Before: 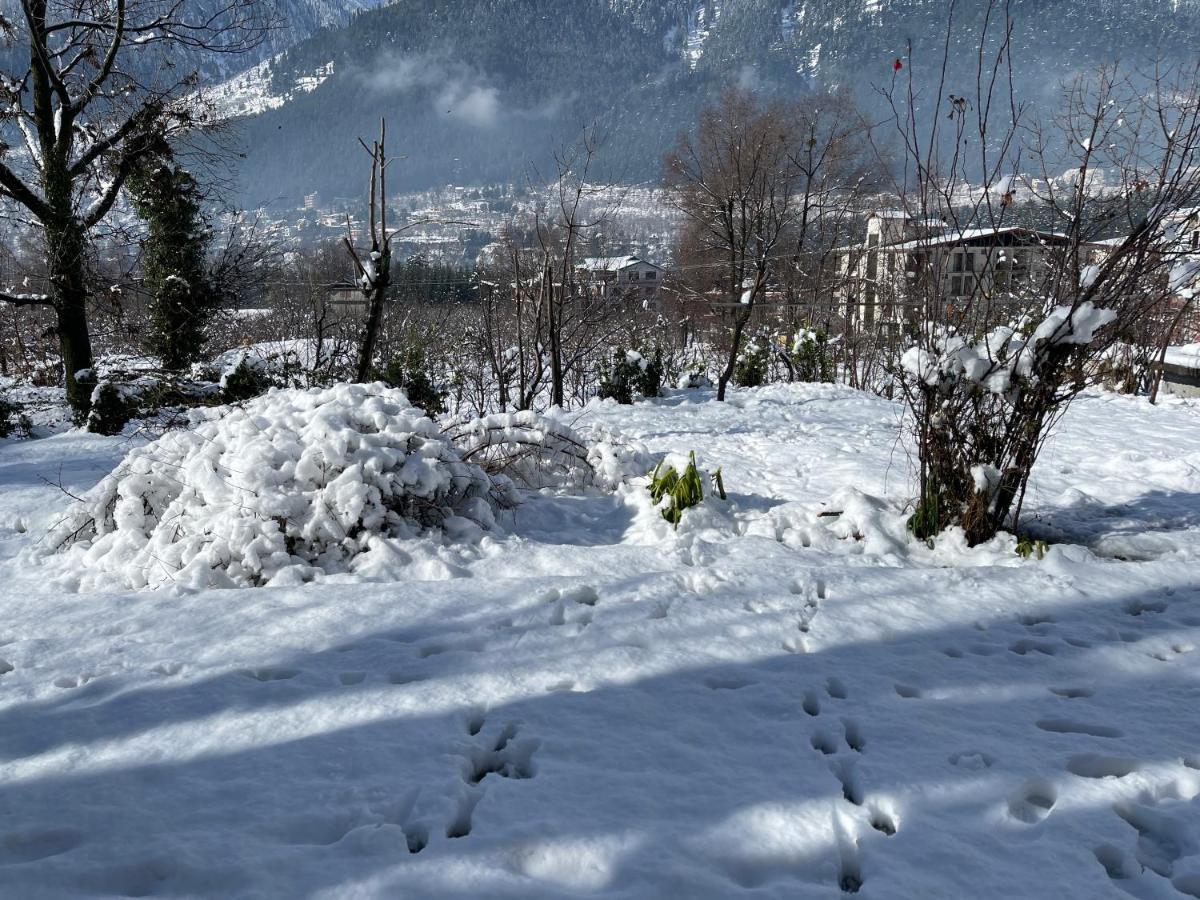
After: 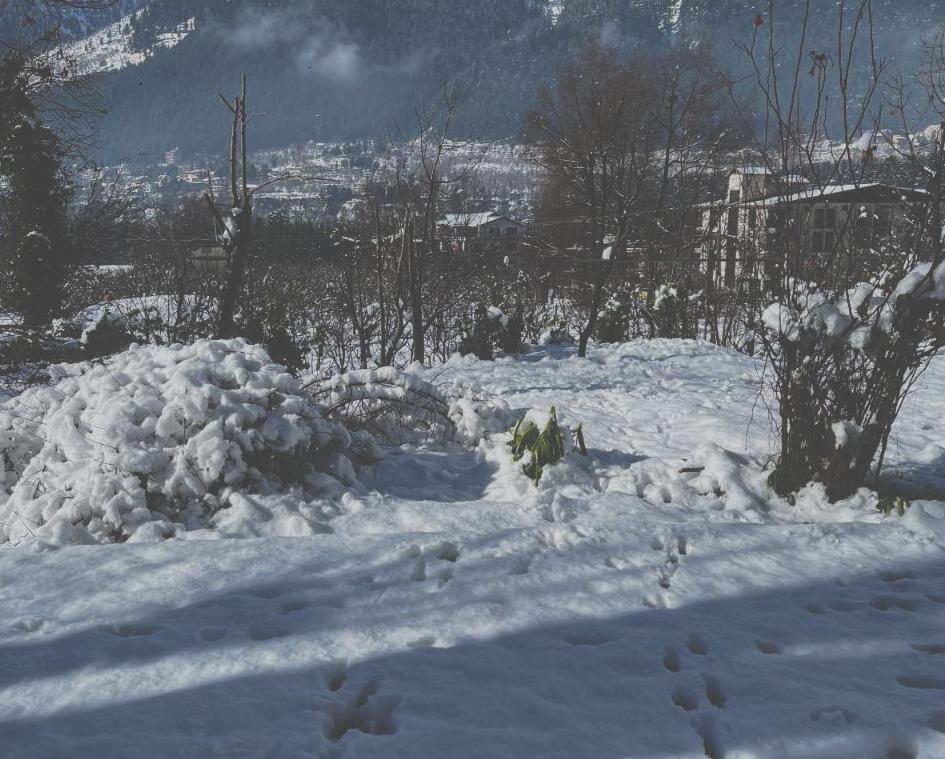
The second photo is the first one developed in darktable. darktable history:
local contrast: detail 113%
crop: left 11.665%, top 4.975%, right 9.56%, bottom 10.635%
exposure: black level correction 0, exposure -0.837 EV, compensate highlight preservation false
tone curve: curves: ch0 [(0, 0) (0.003, 0.273) (0.011, 0.276) (0.025, 0.276) (0.044, 0.28) (0.069, 0.283) (0.1, 0.288) (0.136, 0.293) (0.177, 0.302) (0.224, 0.321) (0.277, 0.349) (0.335, 0.393) (0.399, 0.448) (0.468, 0.51) (0.543, 0.589) (0.623, 0.677) (0.709, 0.761) (0.801, 0.839) (0.898, 0.909) (1, 1)], preserve colors none
color calibration: gray › normalize channels true, illuminant same as pipeline (D50), adaptation XYZ, x 0.346, y 0.358, temperature 5016.27 K, gamut compression 0.016
tone equalizer: mask exposure compensation -0.505 EV
contrast brightness saturation: contrast -0.019, brightness -0.014, saturation 0.032
